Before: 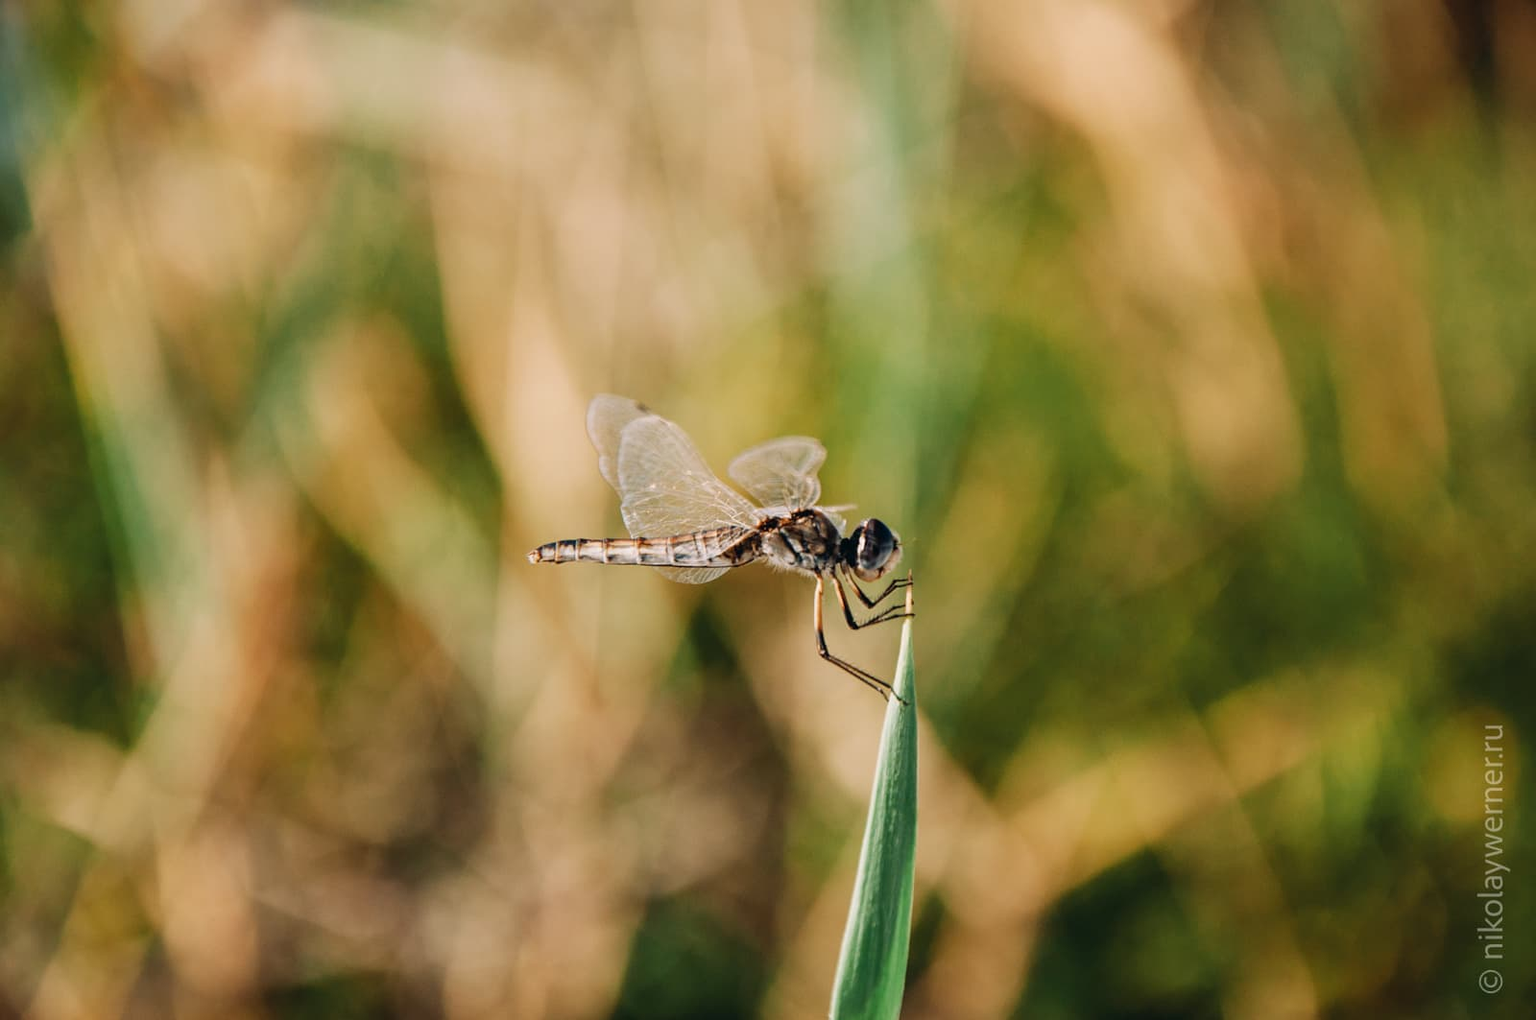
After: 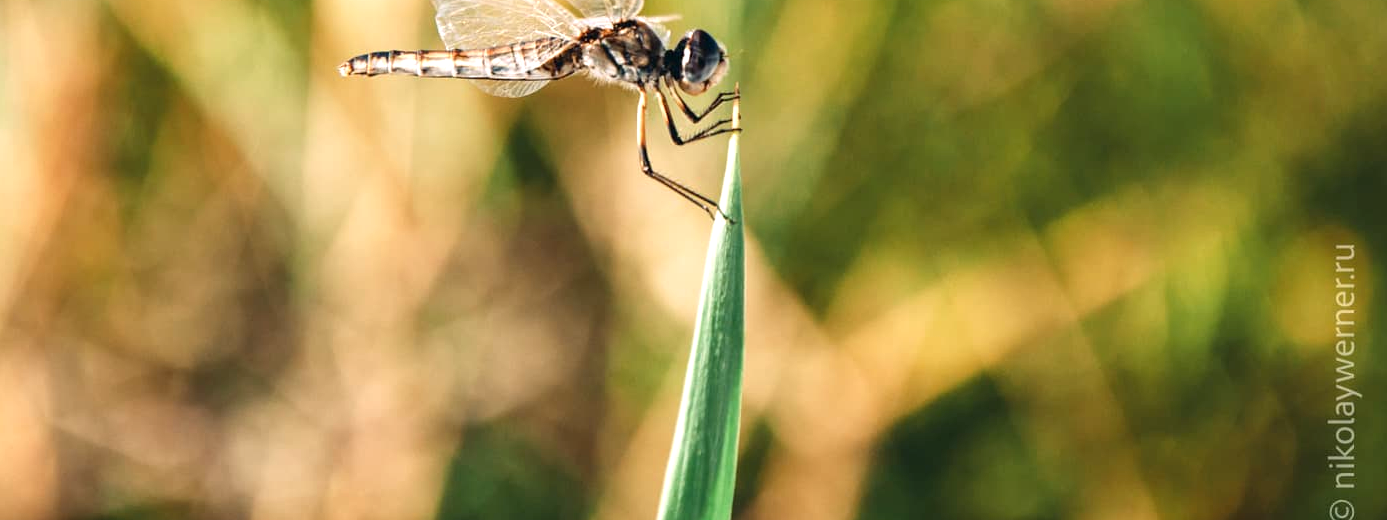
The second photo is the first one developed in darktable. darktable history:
crop and rotate: left 13.306%, top 48.129%, bottom 2.928%
exposure: exposure 0.77 EV, compensate highlight preservation false
